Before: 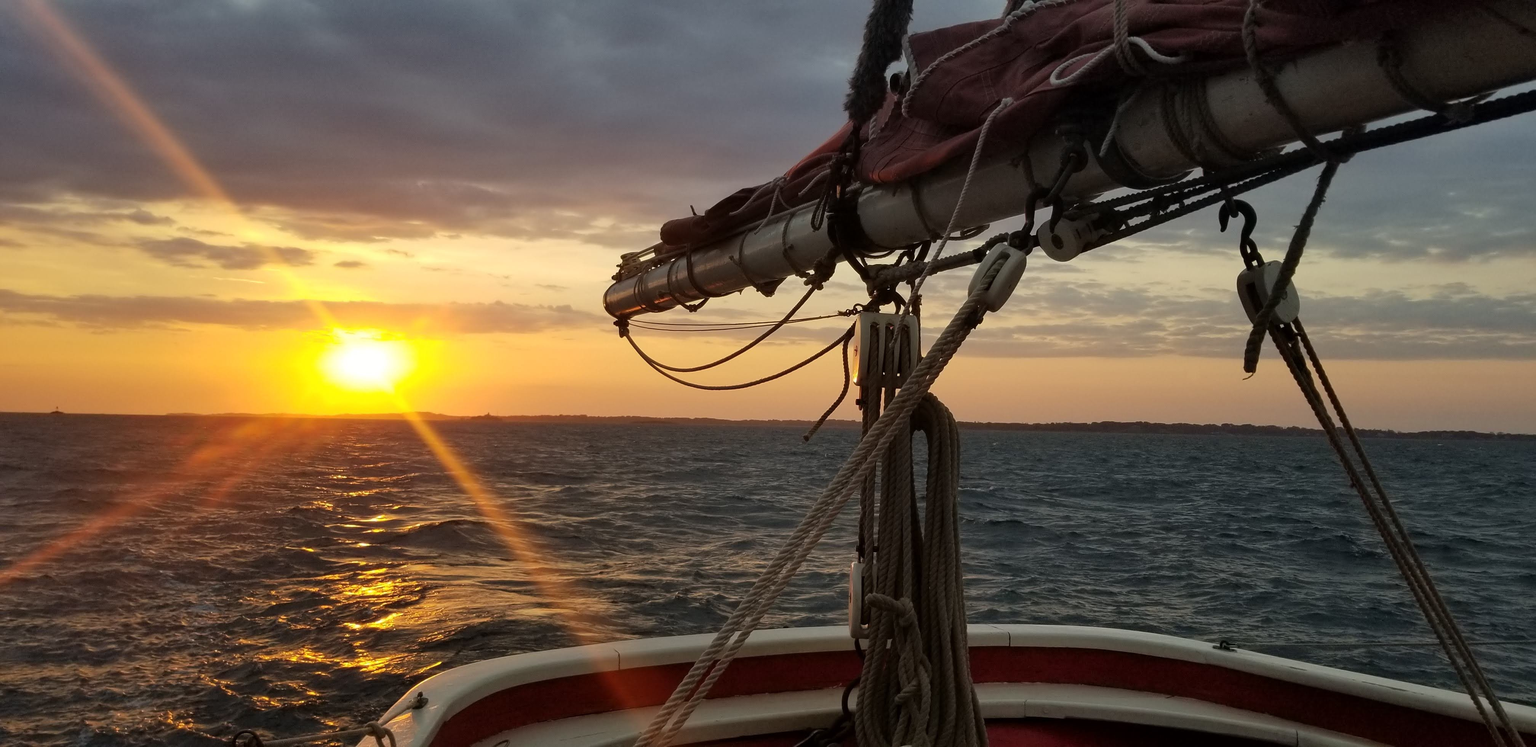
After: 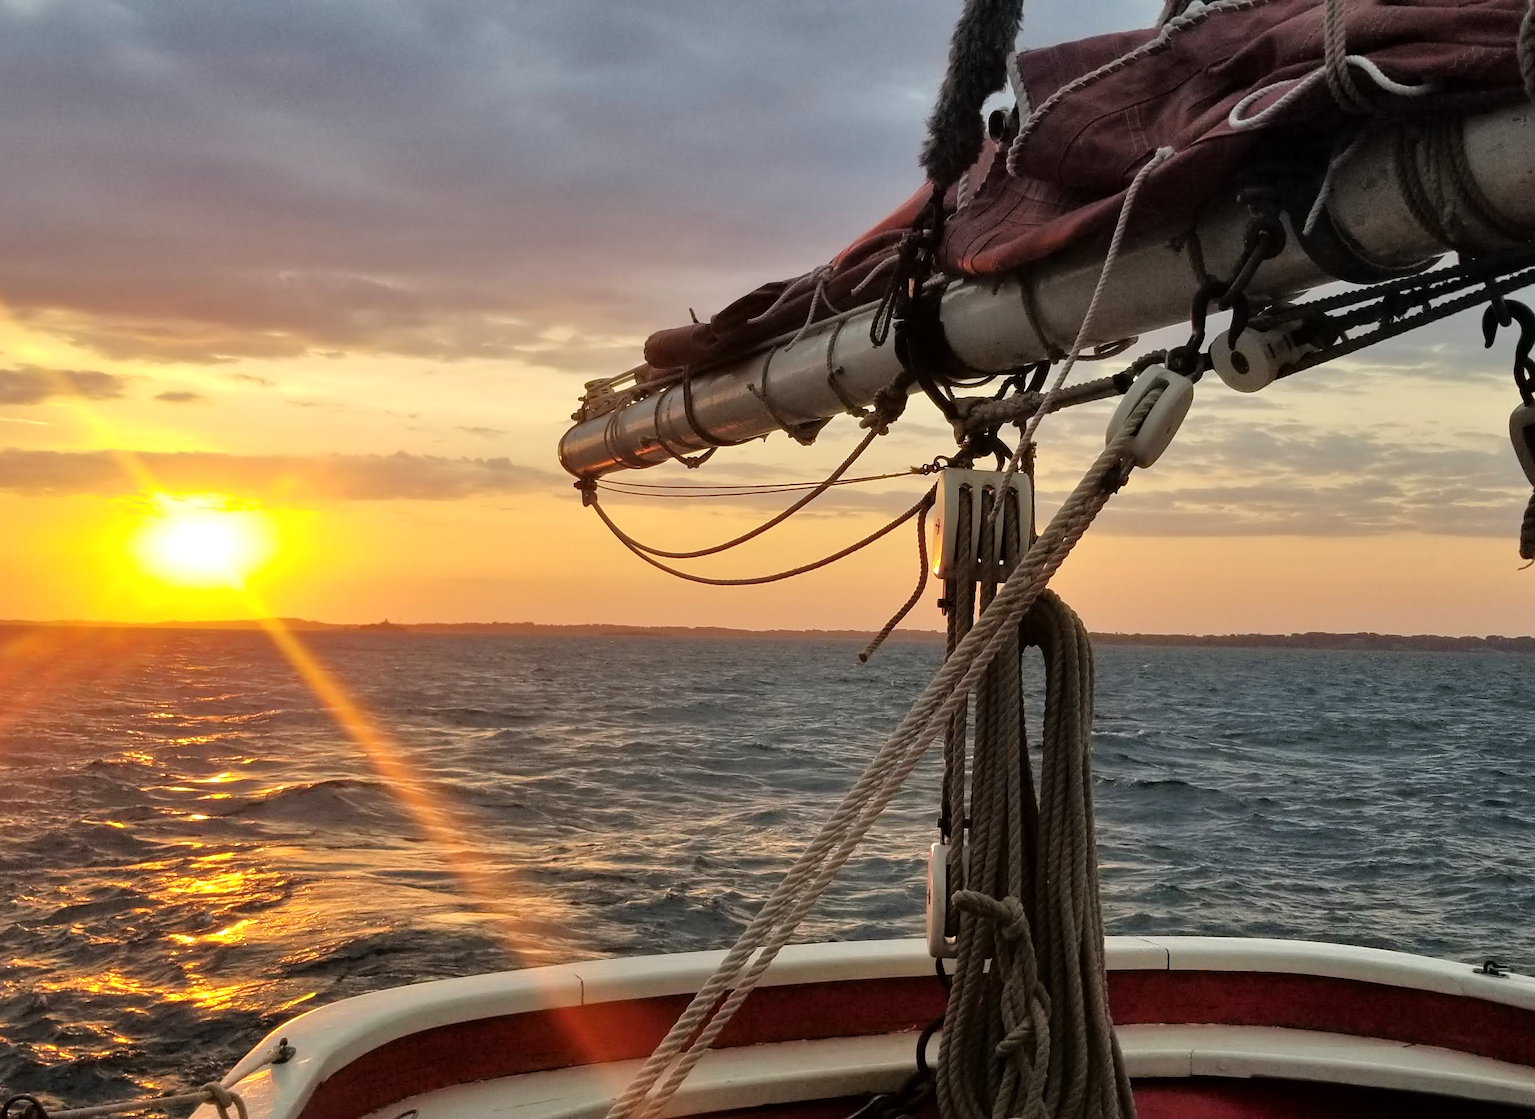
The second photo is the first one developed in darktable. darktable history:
crop and rotate: left 15.055%, right 18.278%
tone equalizer: -7 EV 0.15 EV, -6 EV 0.6 EV, -5 EV 1.15 EV, -4 EV 1.33 EV, -3 EV 1.15 EV, -2 EV 0.6 EV, -1 EV 0.15 EV, mask exposure compensation -0.5 EV
